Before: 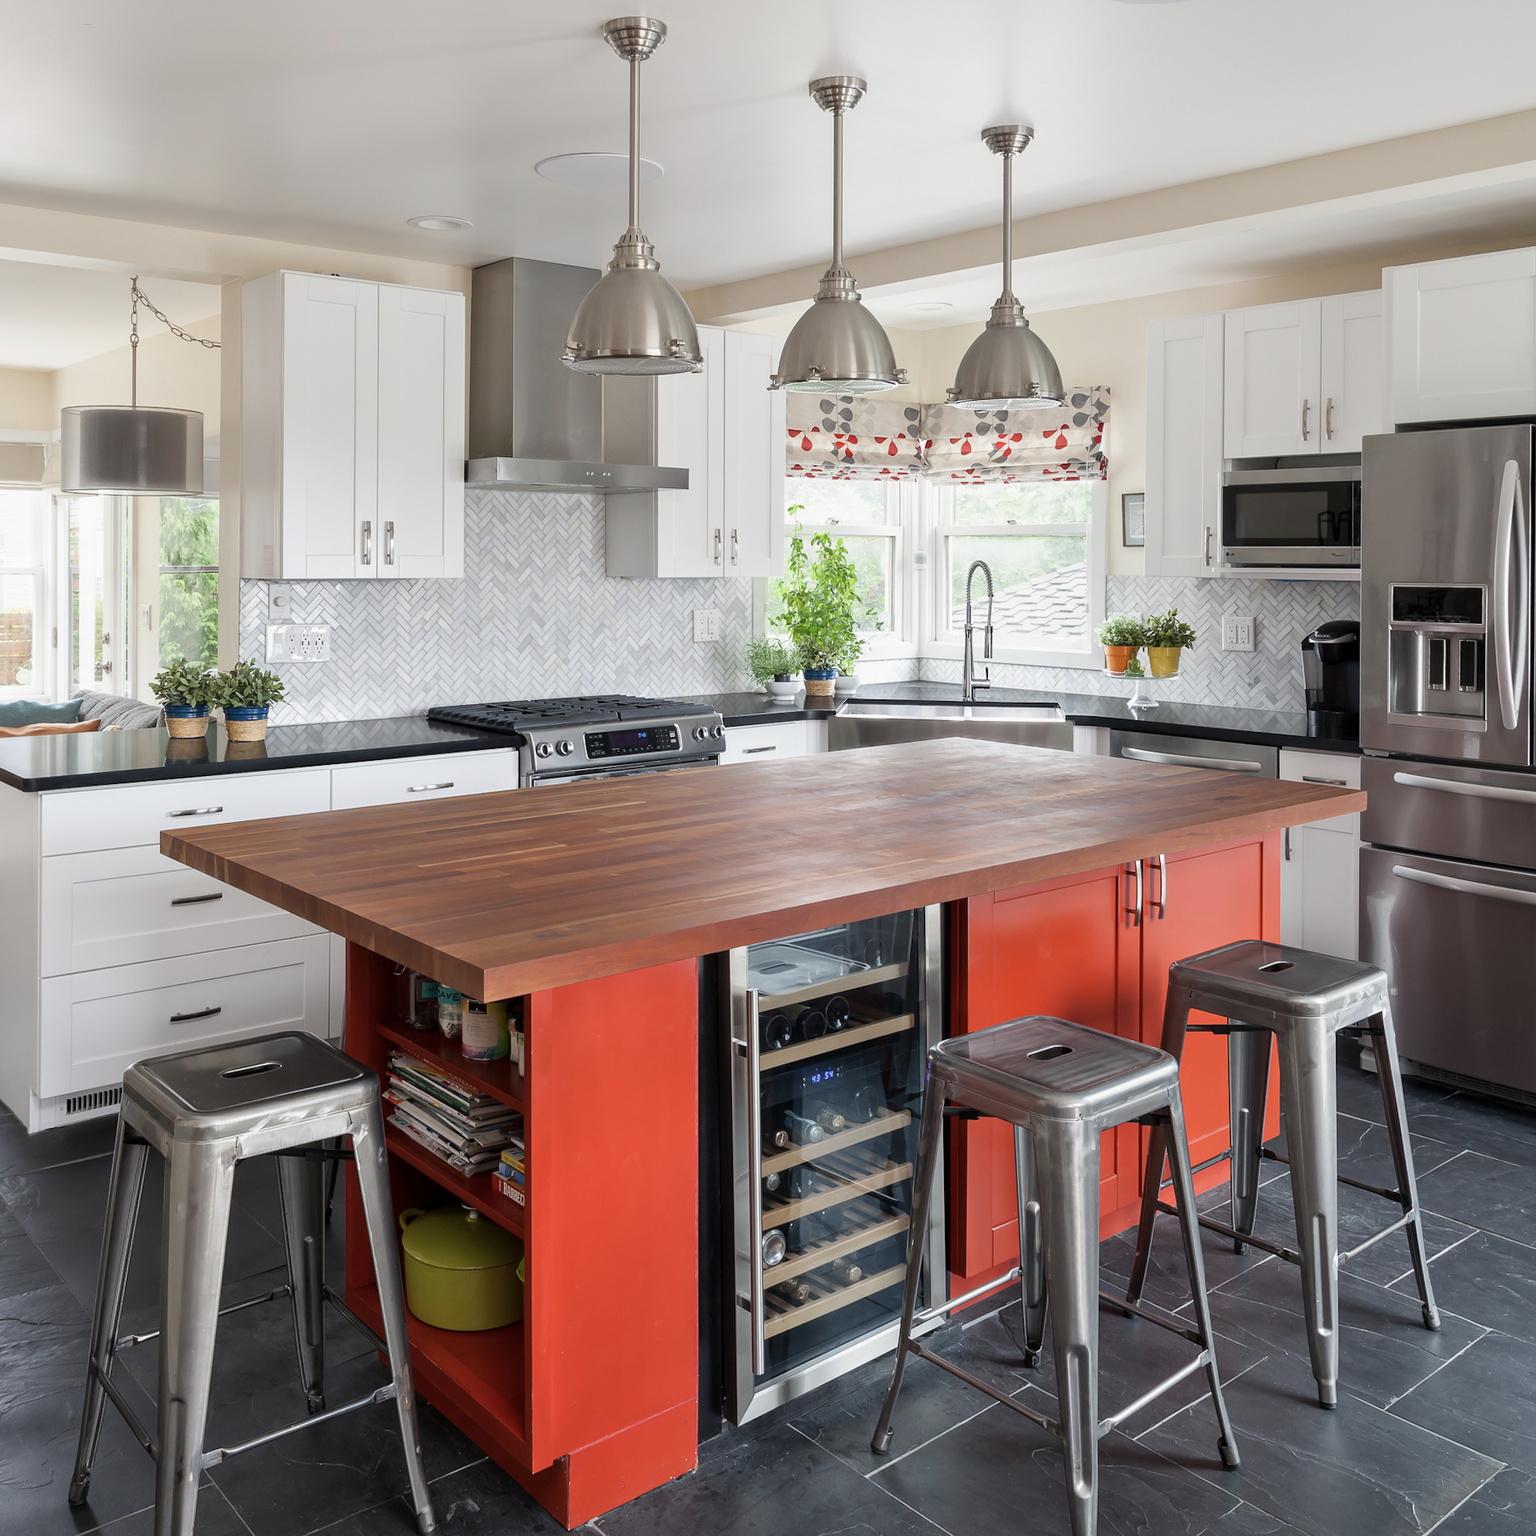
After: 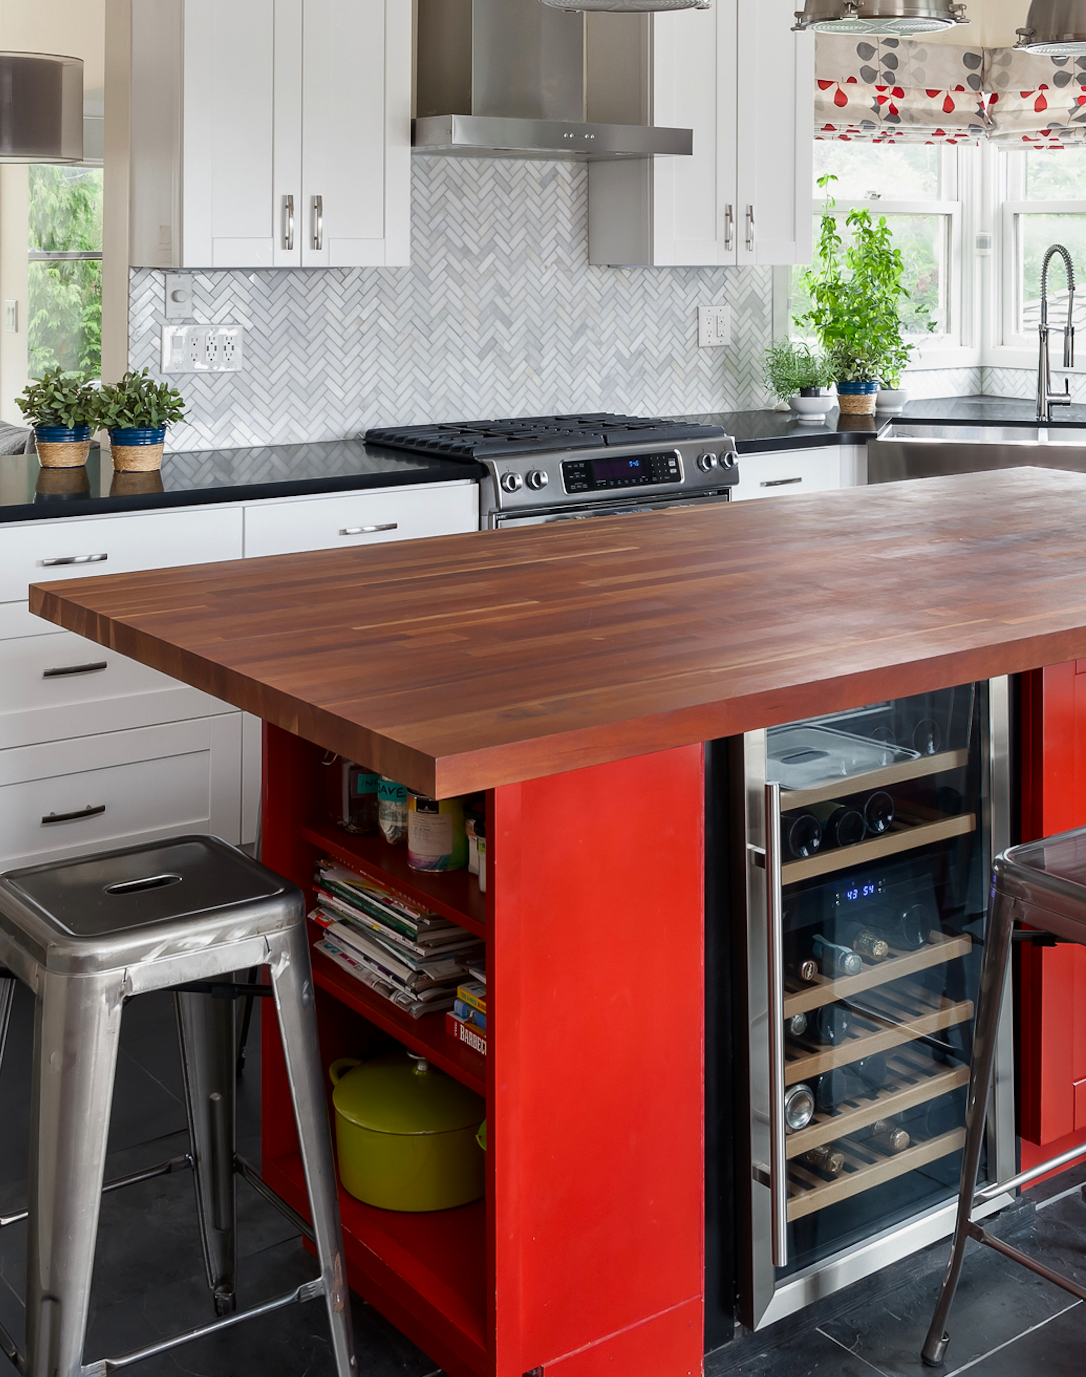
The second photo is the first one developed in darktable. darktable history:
tone equalizer: on, module defaults
crop: left 8.966%, top 23.852%, right 34.699%, bottom 4.703%
contrast brightness saturation: brightness -0.09
